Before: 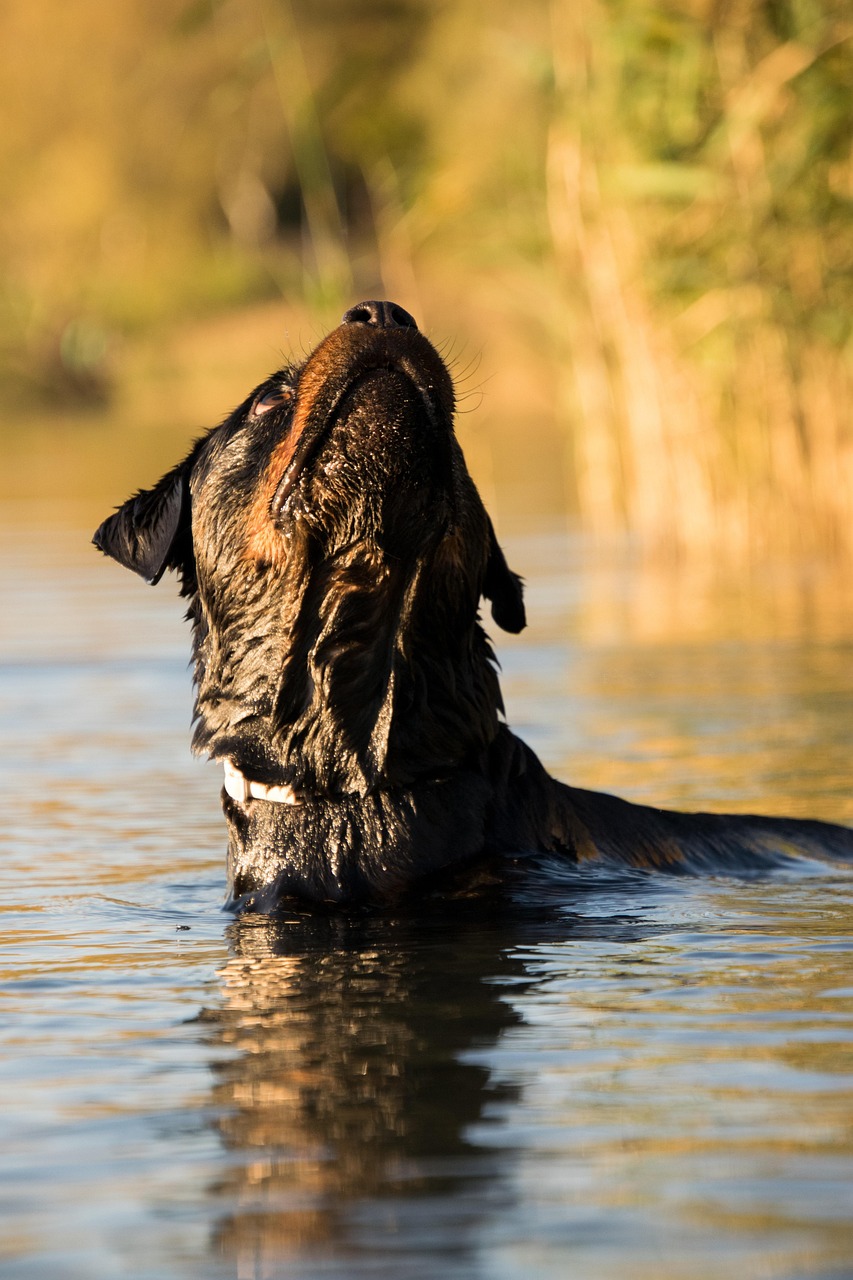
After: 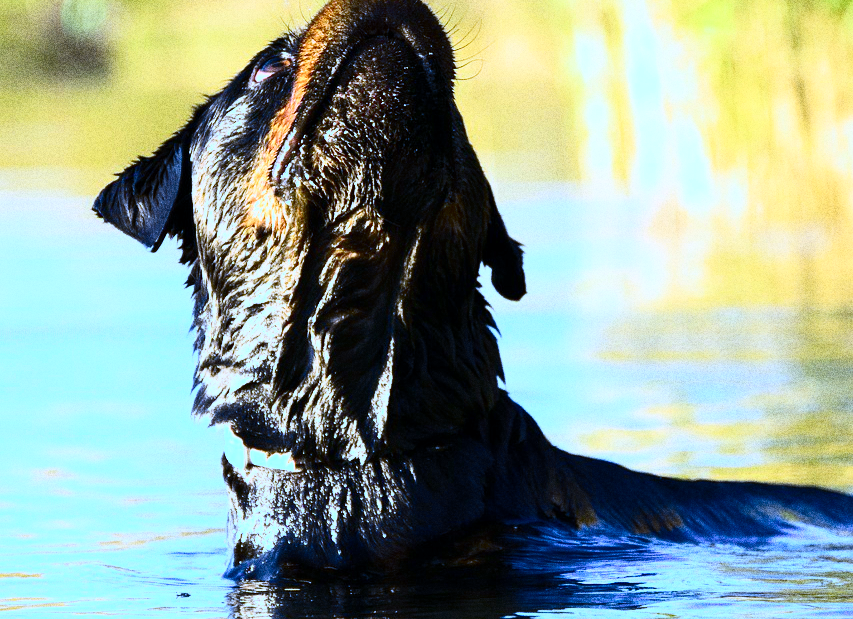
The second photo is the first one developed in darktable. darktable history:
white balance: red 0.766, blue 1.537
exposure: exposure 0.6 EV, compensate highlight preservation false
grain: coarseness 10.62 ISO, strength 55.56%
crop and rotate: top 26.056%, bottom 25.543%
tone curve: curves: ch0 [(0, 0) (0.187, 0.12) (0.384, 0.363) (0.577, 0.681) (0.735, 0.881) (0.864, 0.959) (1, 0.987)]; ch1 [(0, 0) (0.402, 0.36) (0.476, 0.466) (0.501, 0.501) (0.518, 0.514) (0.564, 0.614) (0.614, 0.664) (0.741, 0.829) (1, 1)]; ch2 [(0, 0) (0.429, 0.387) (0.483, 0.481) (0.503, 0.501) (0.522, 0.533) (0.564, 0.605) (0.615, 0.697) (0.702, 0.774) (1, 0.895)], color space Lab, independent channels
